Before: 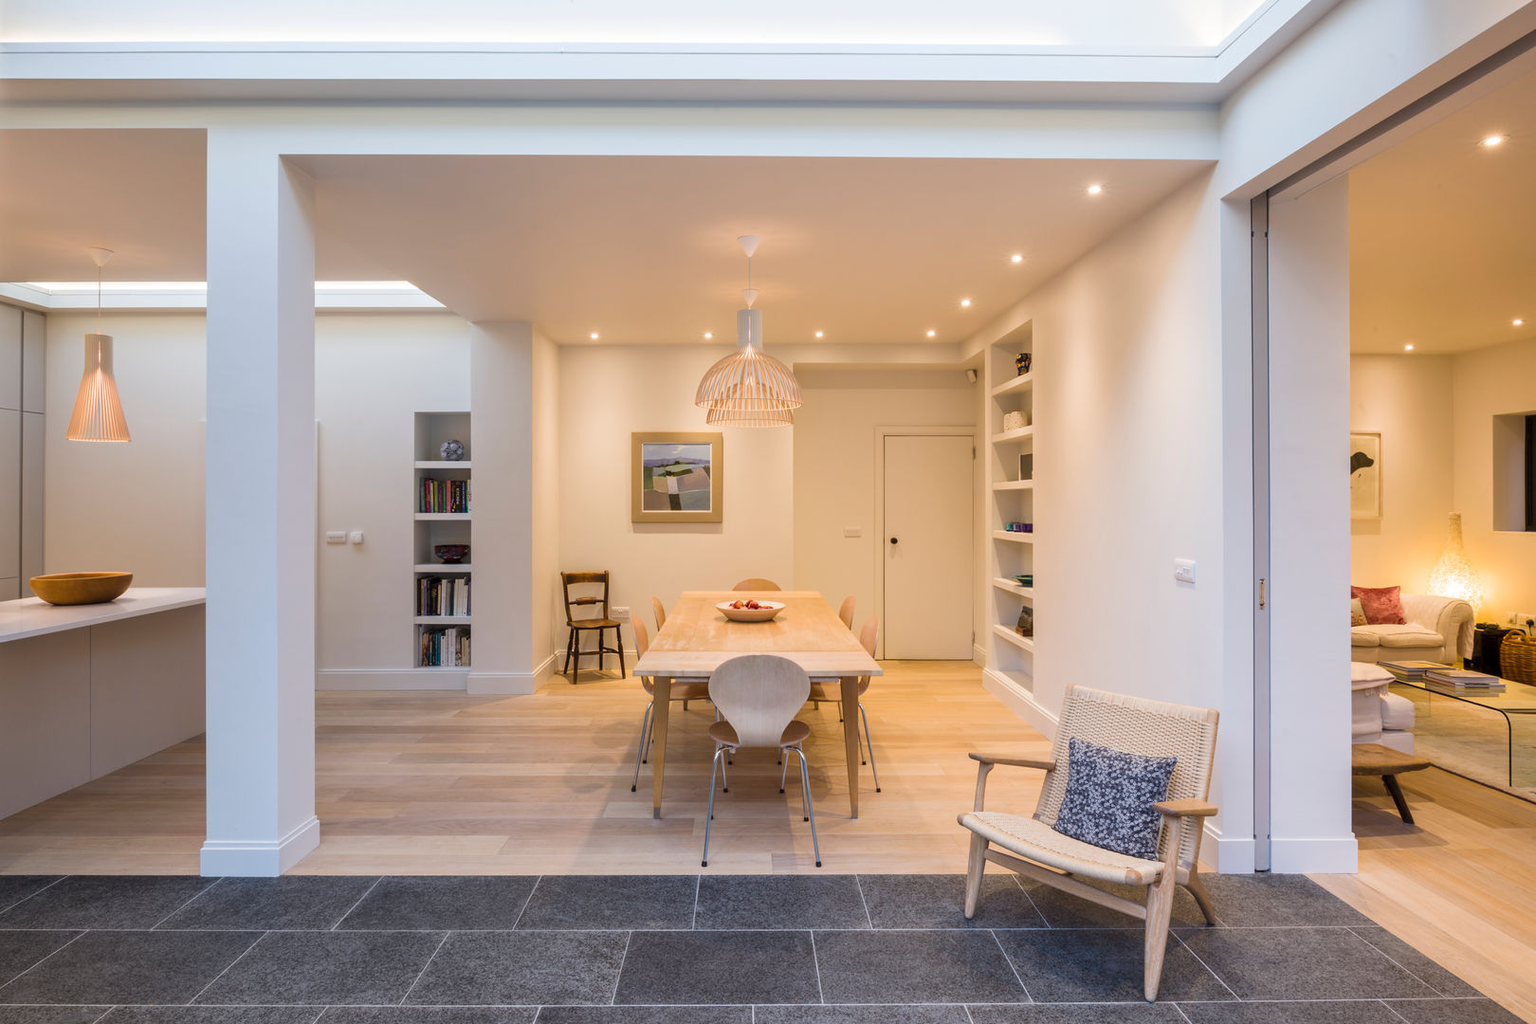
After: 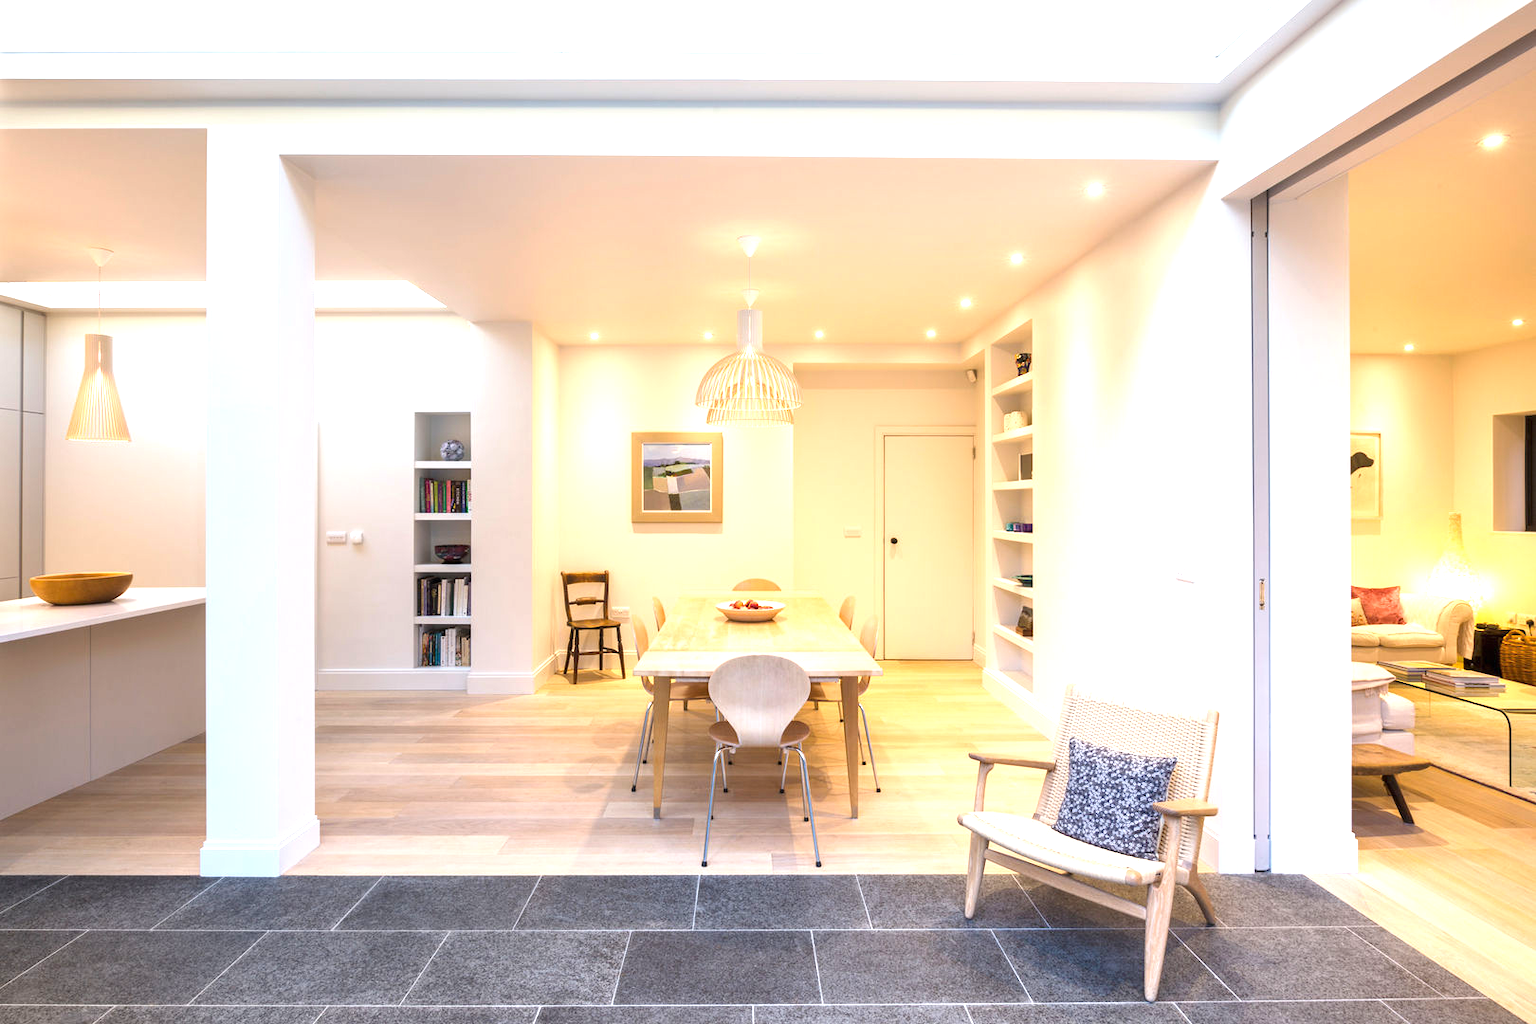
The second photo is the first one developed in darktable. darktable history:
exposure: black level correction 0, exposure 1.105 EV, compensate highlight preservation false
